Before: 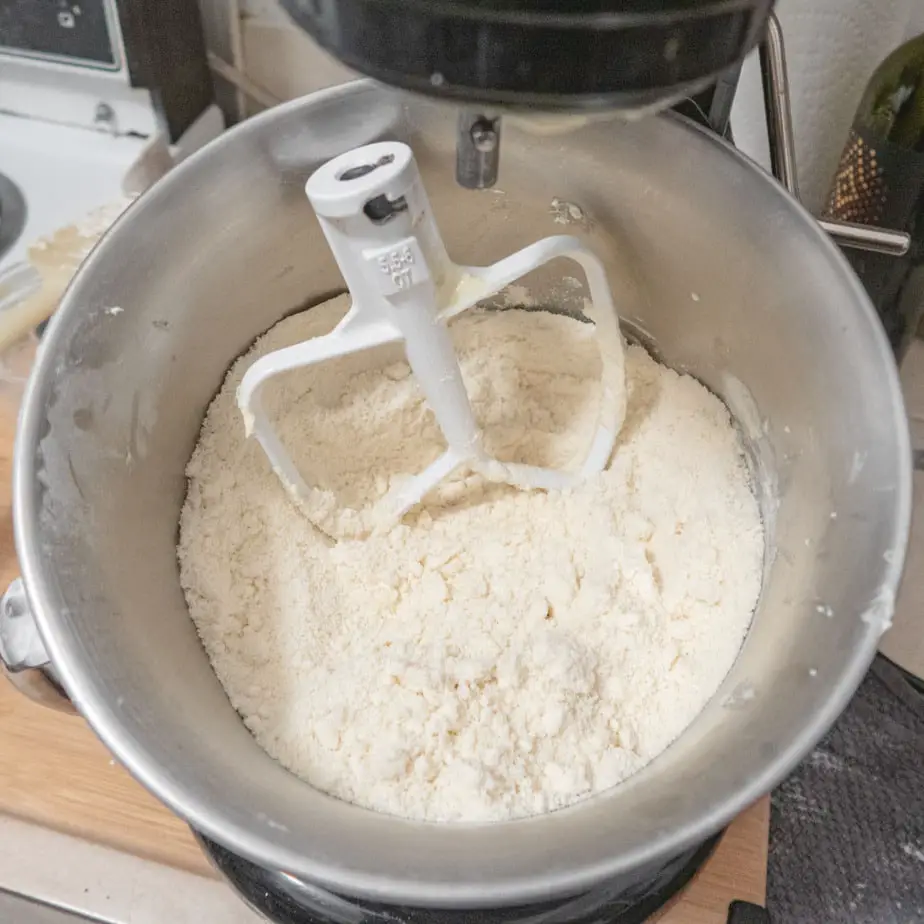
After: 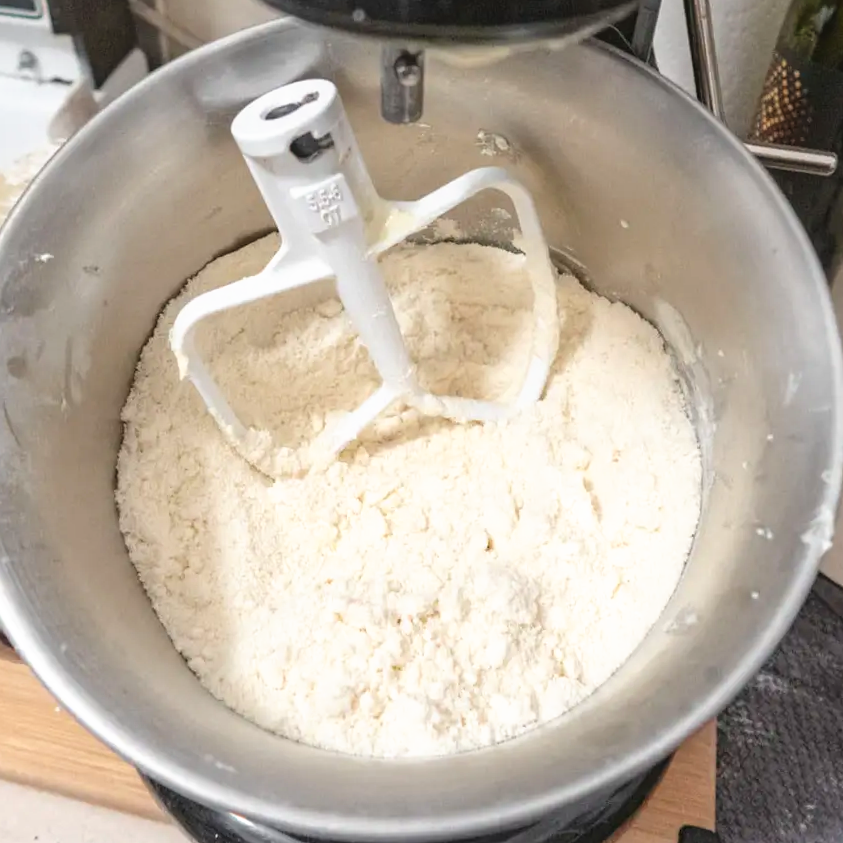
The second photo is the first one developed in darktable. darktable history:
tone curve: curves: ch0 [(0, 0) (0.003, 0.002) (0.011, 0.009) (0.025, 0.02) (0.044, 0.036) (0.069, 0.057) (0.1, 0.081) (0.136, 0.115) (0.177, 0.153) (0.224, 0.202) (0.277, 0.264) (0.335, 0.333) (0.399, 0.409) (0.468, 0.491) (0.543, 0.58) (0.623, 0.675) (0.709, 0.777) (0.801, 0.88) (0.898, 0.98) (1, 1)], preserve colors none
crop and rotate: angle 1.96°, left 5.673%, top 5.673%
